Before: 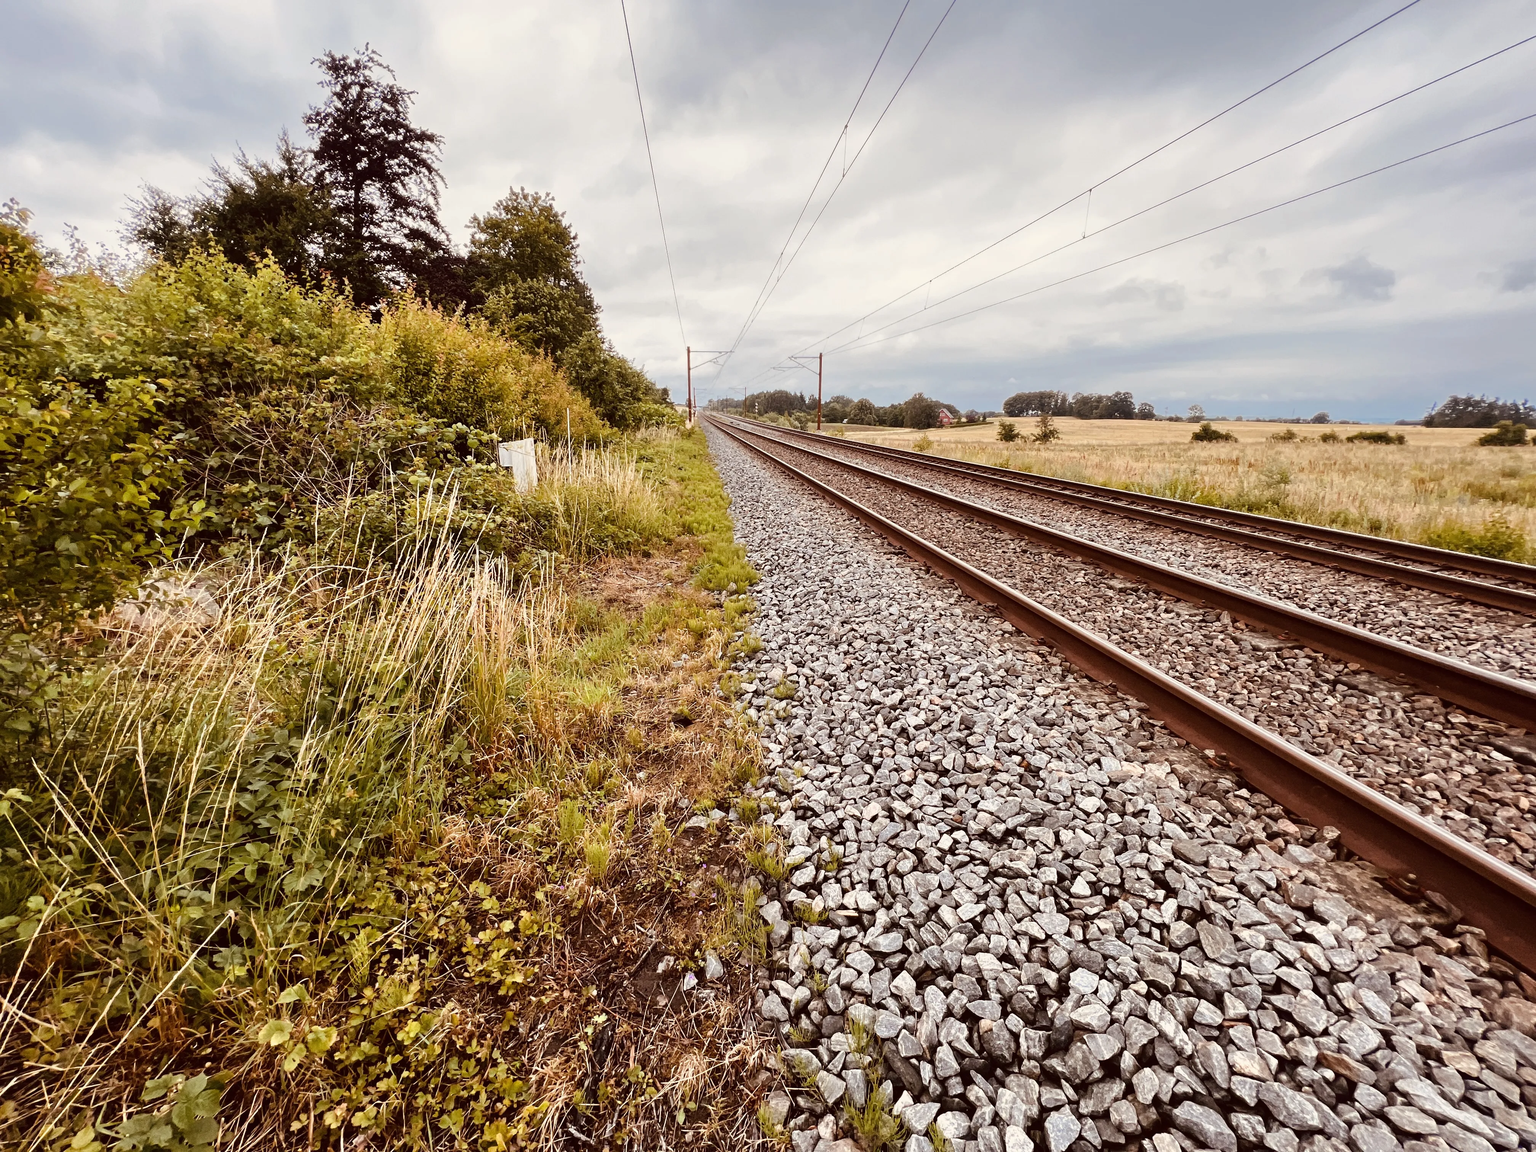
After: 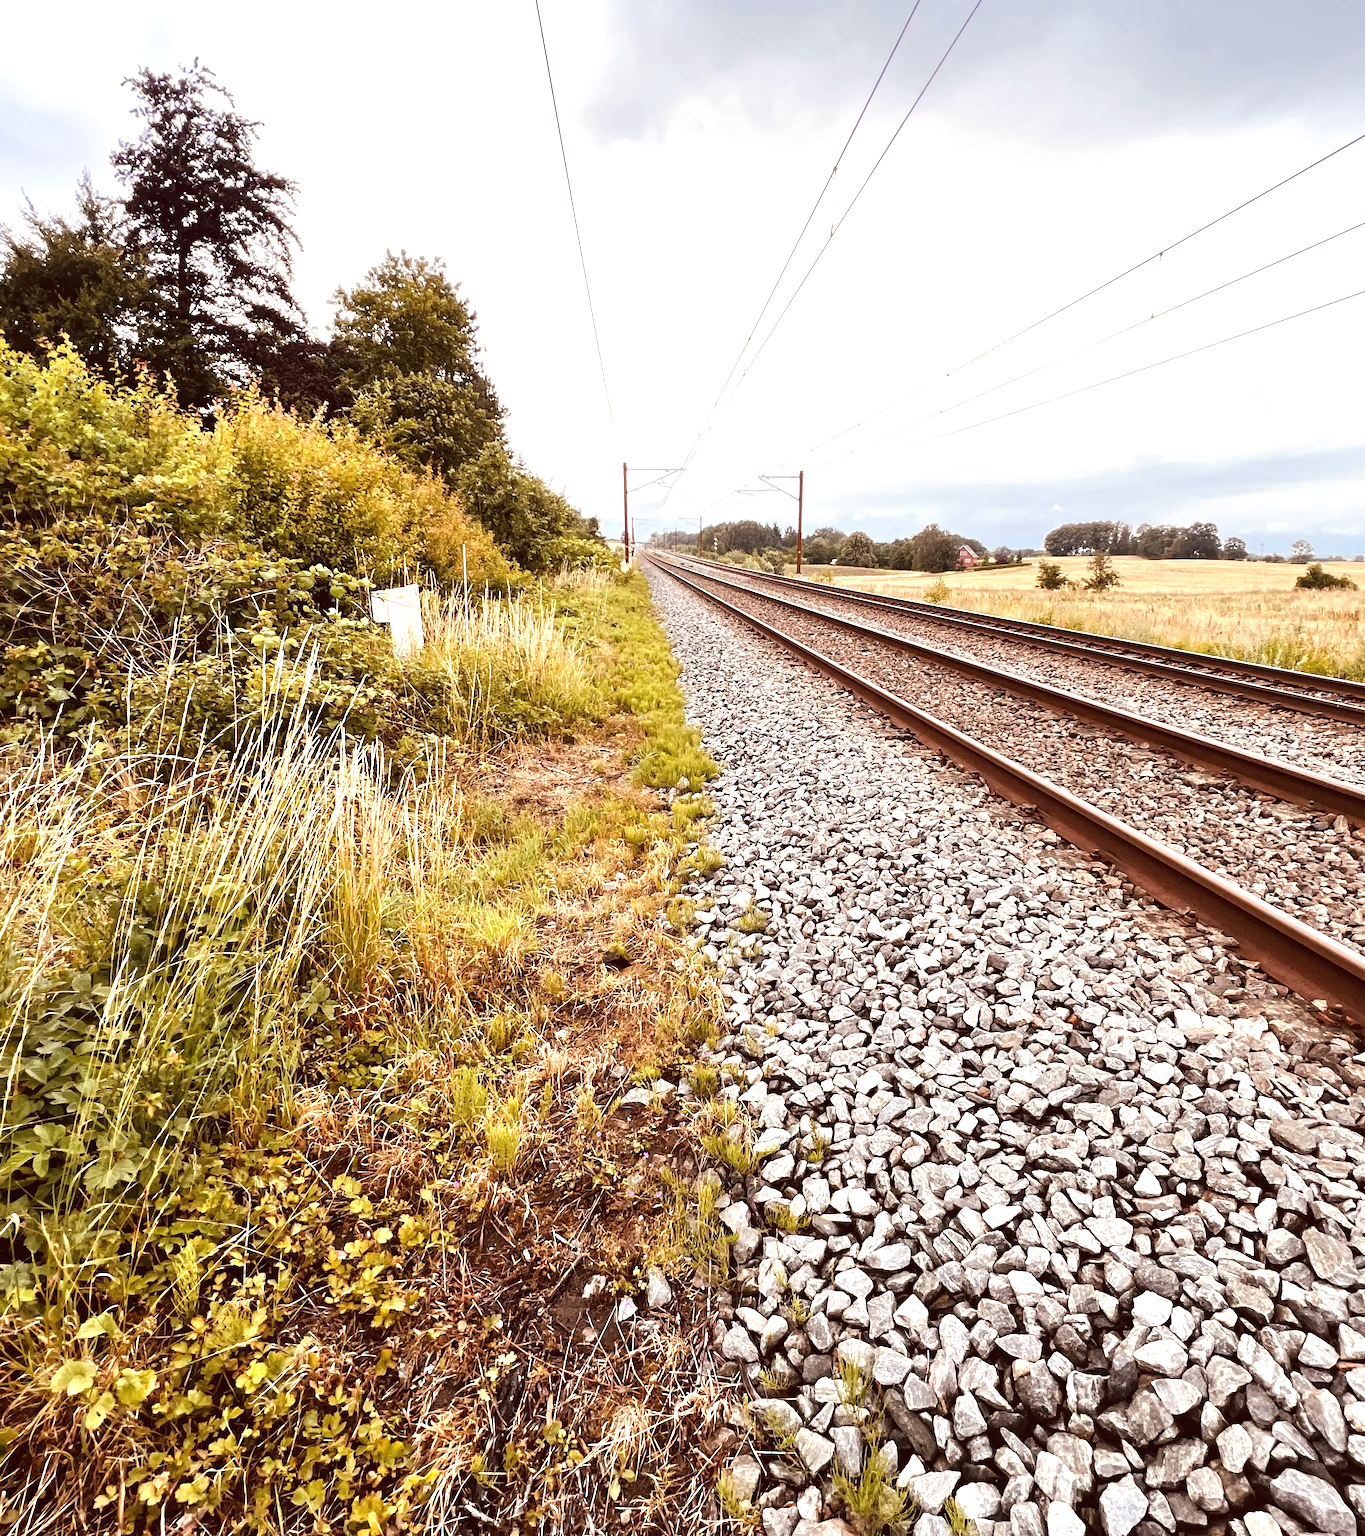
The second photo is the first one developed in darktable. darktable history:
crop and rotate: left 14.345%, right 18.98%
exposure: black level correction 0, exposure 0.699 EV, compensate highlight preservation false
